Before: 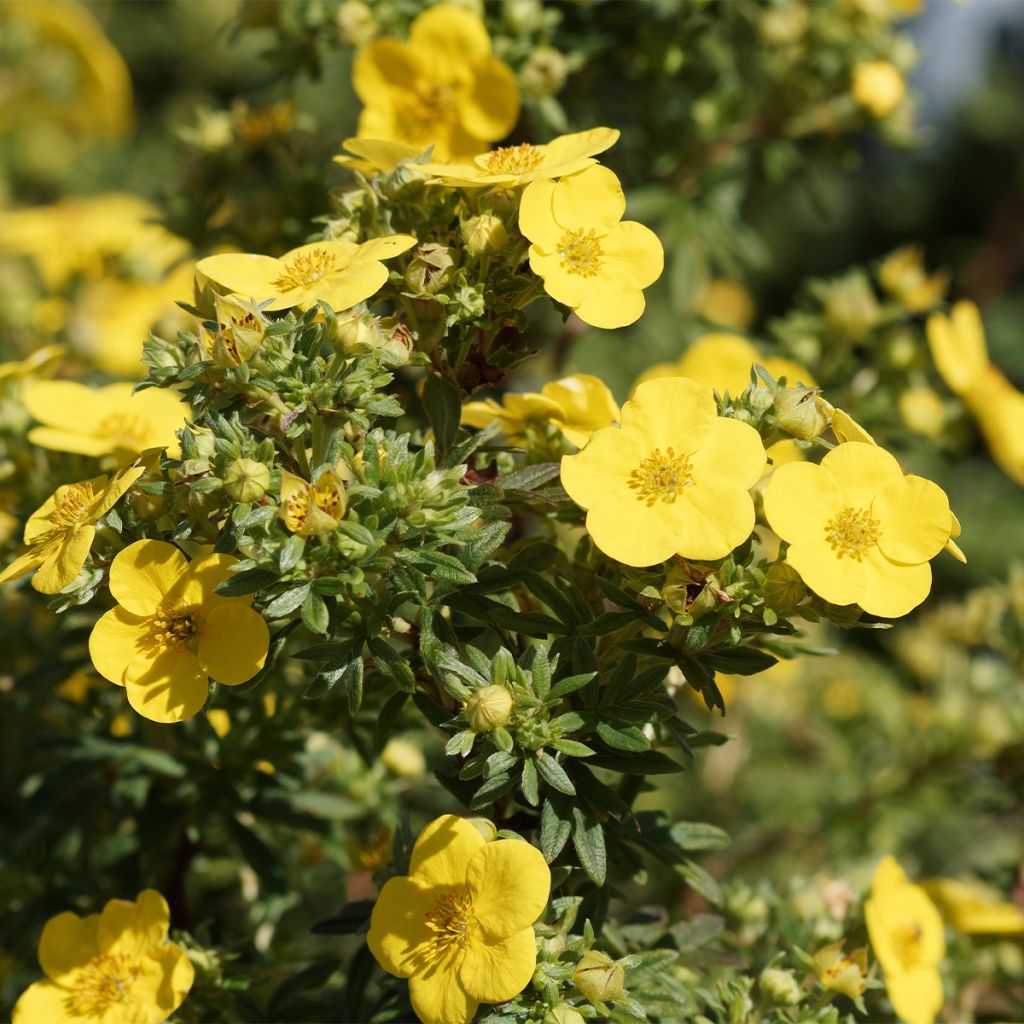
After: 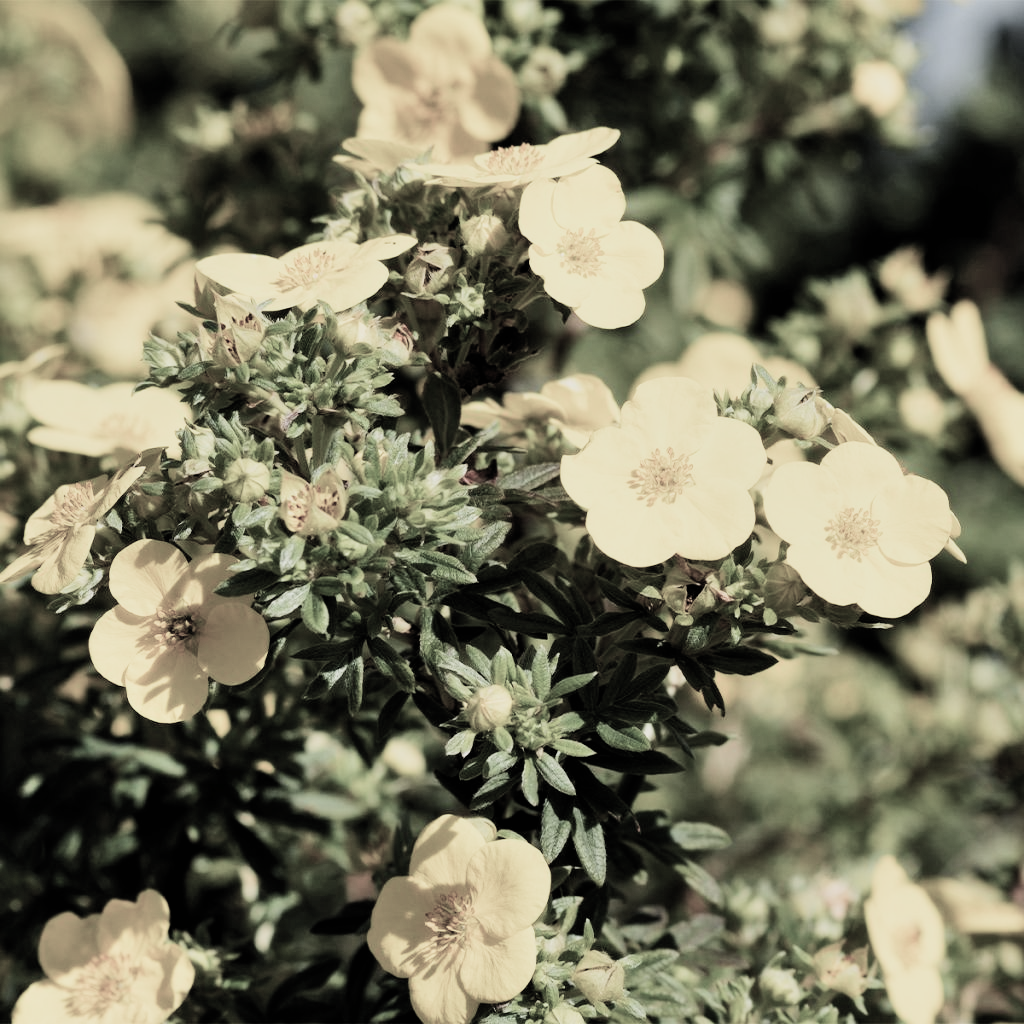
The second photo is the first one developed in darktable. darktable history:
filmic rgb: black relative exposure -5.15 EV, white relative exposure 4 EV, hardness 2.9, contrast 1.296, highlights saturation mix -31.07%, preserve chrominance RGB euclidean norm, color science v5 (2021), contrast in shadows safe, contrast in highlights safe
color balance rgb: perceptual saturation grading › global saturation 29.75%
shadows and highlights: soften with gaussian
exposure: exposure 0.604 EV, compensate highlight preservation false
